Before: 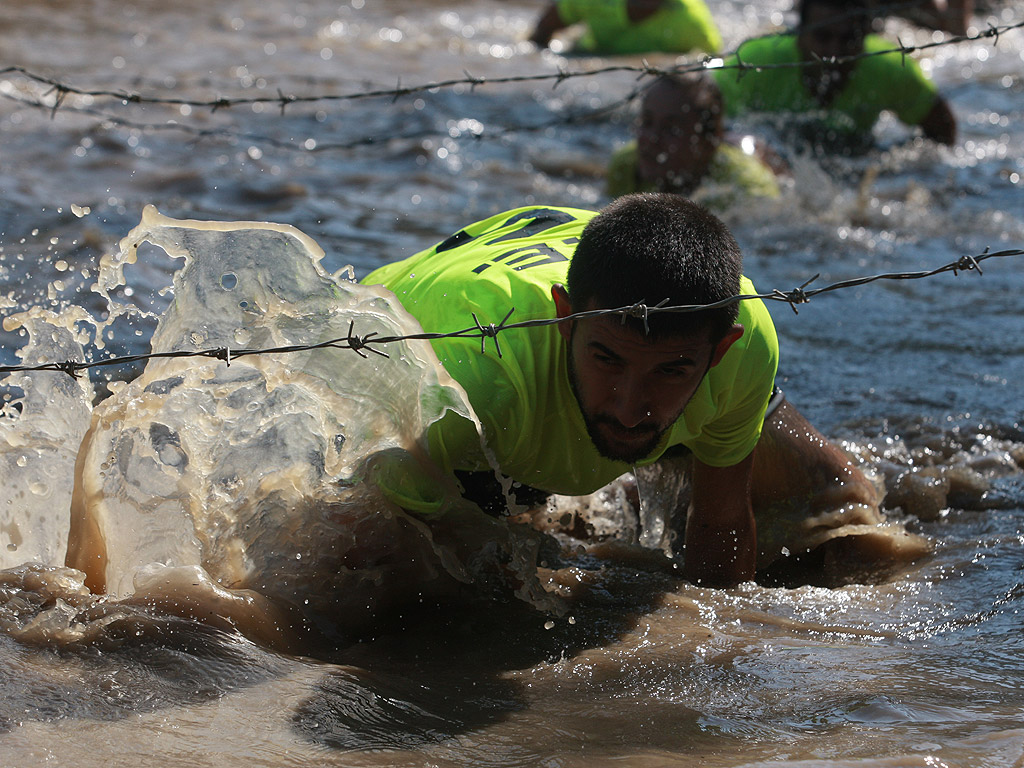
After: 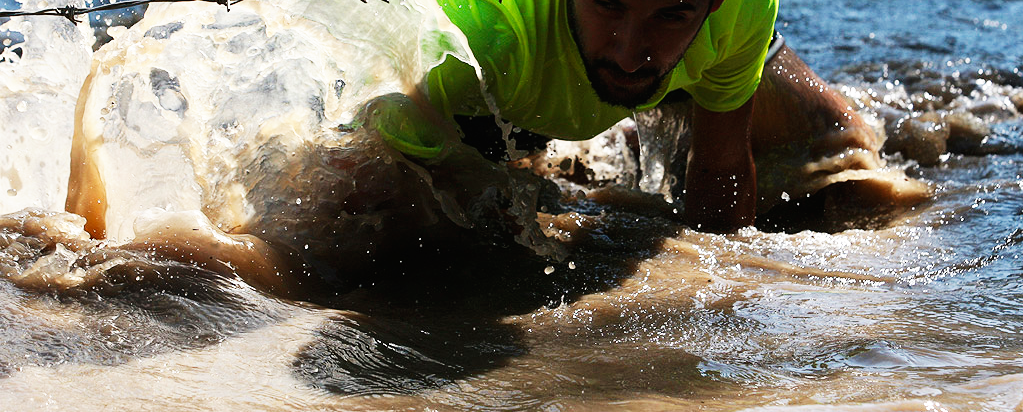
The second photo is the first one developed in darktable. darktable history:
crop and rotate: top 46.237%
base curve: curves: ch0 [(0, 0) (0.007, 0.004) (0.027, 0.03) (0.046, 0.07) (0.207, 0.54) (0.442, 0.872) (0.673, 0.972) (1, 1)], preserve colors none
